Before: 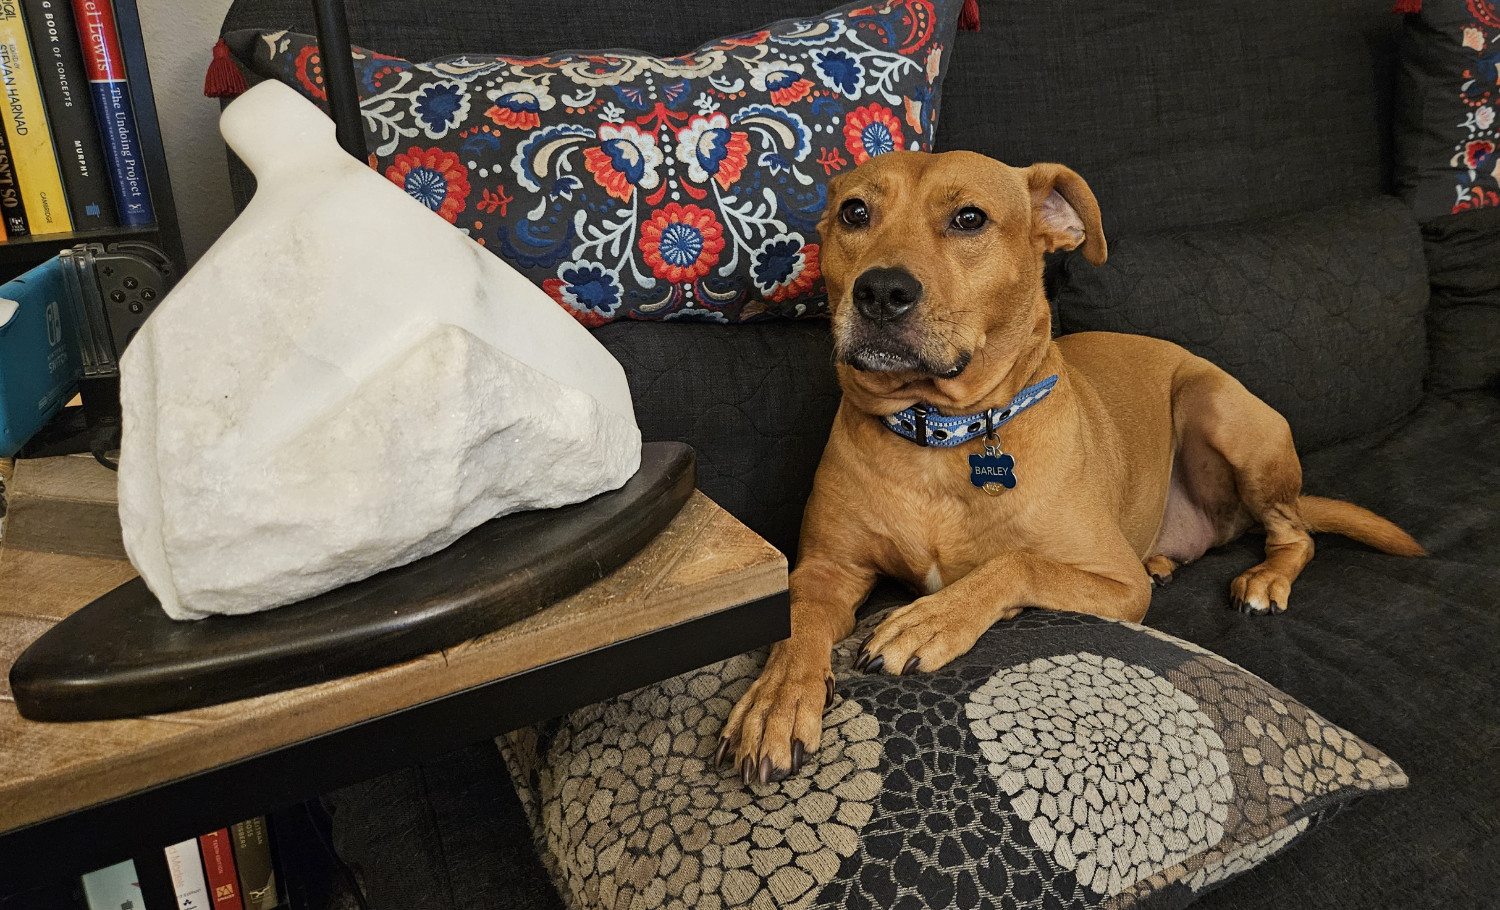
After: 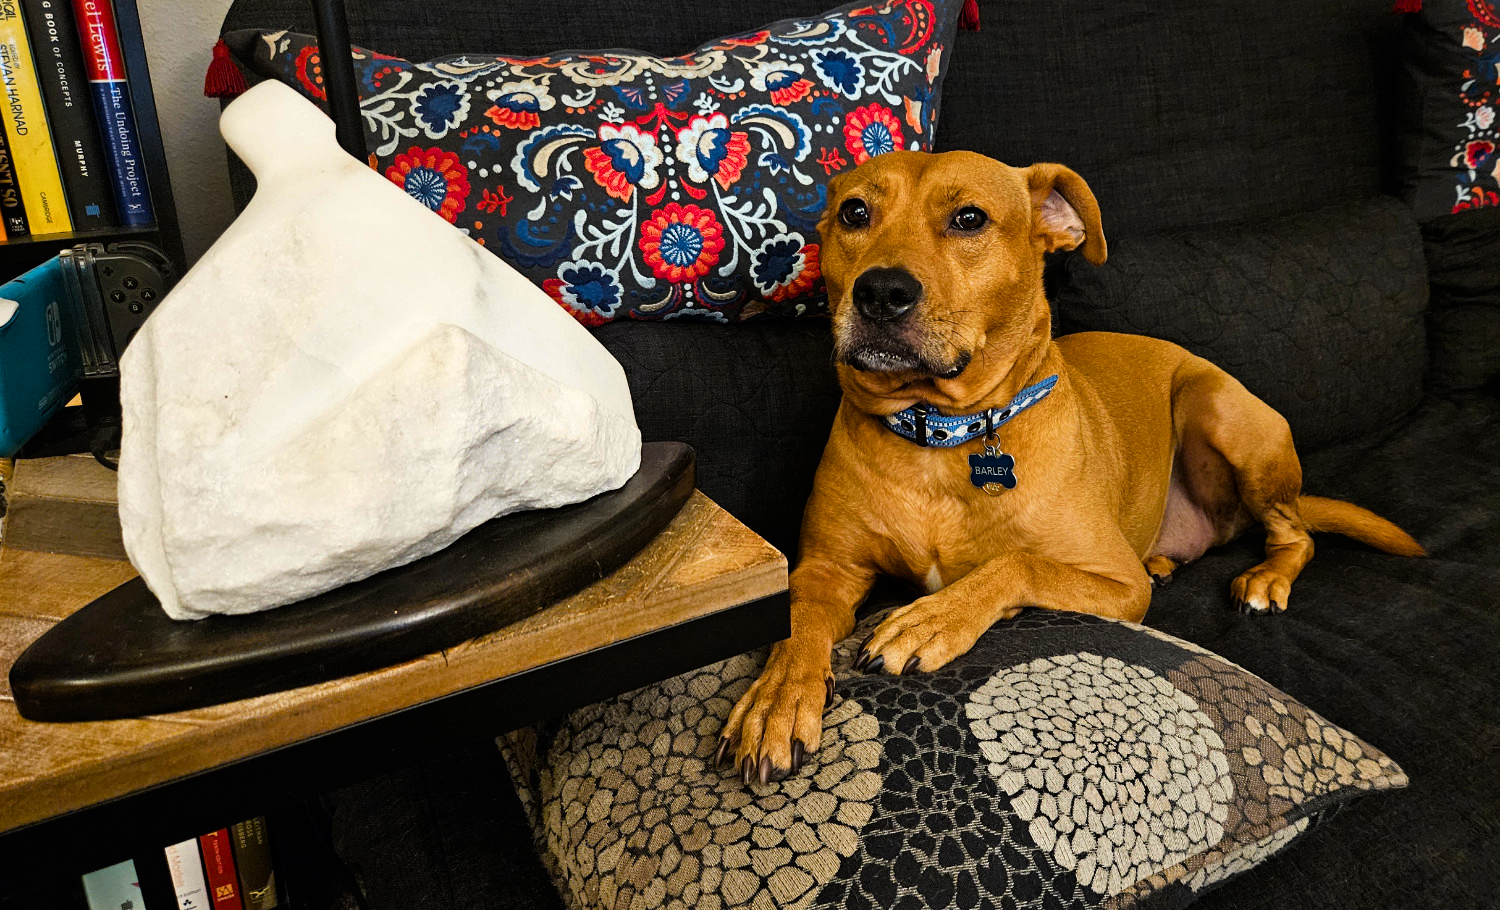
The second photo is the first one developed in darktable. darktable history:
color balance rgb: perceptual saturation grading › global saturation 30%
filmic rgb: black relative exposure -9.08 EV, white relative exposure 2.3 EV, hardness 7.49
